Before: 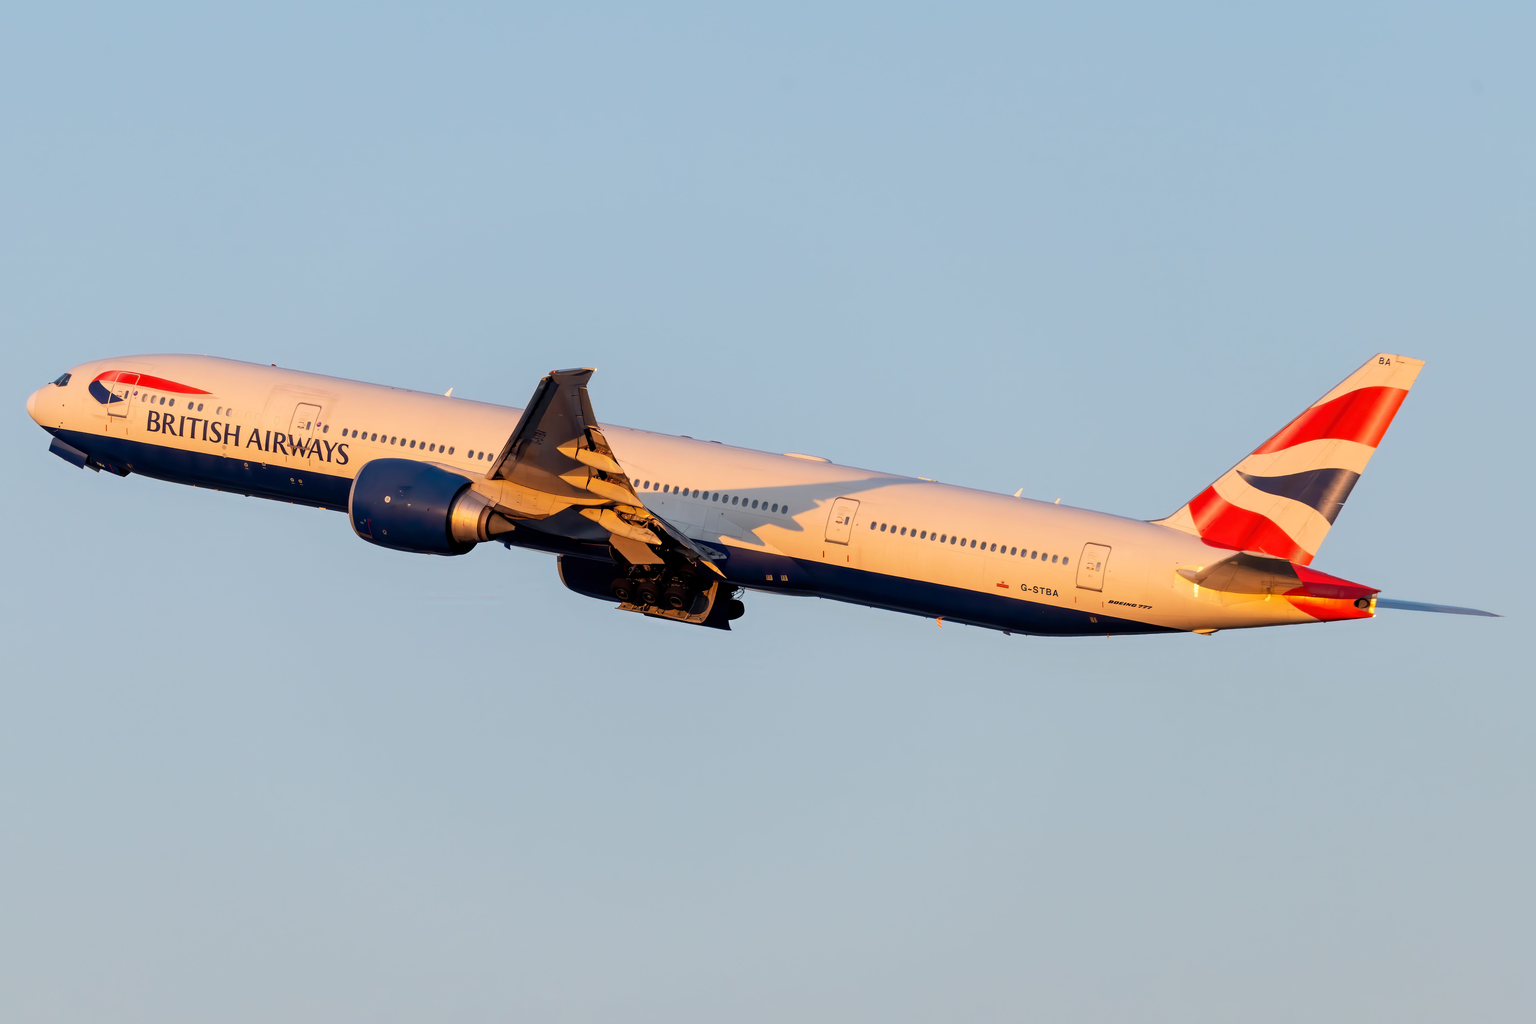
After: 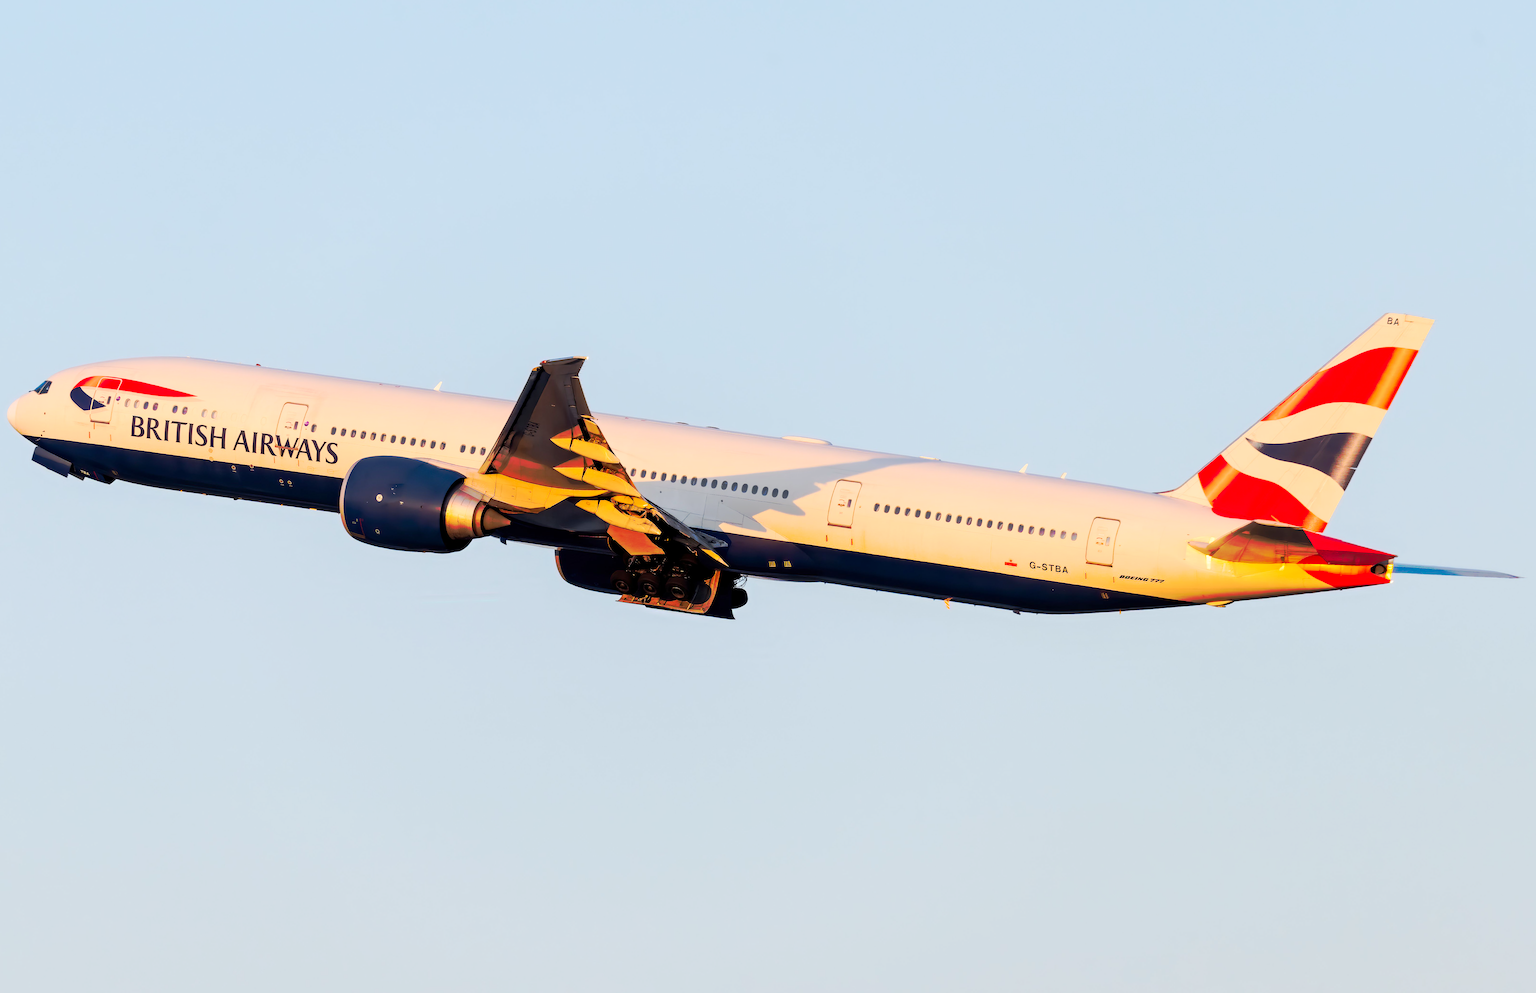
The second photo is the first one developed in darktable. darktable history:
tone curve: curves: ch0 [(0, 0) (0.003, 0.003) (0.011, 0.01) (0.025, 0.023) (0.044, 0.042) (0.069, 0.065) (0.1, 0.094) (0.136, 0.127) (0.177, 0.166) (0.224, 0.211) (0.277, 0.26) (0.335, 0.315) (0.399, 0.375) (0.468, 0.44) (0.543, 0.658) (0.623, 0.718) (0.709, 0.782) (0.801, 0.851) (0.898, 0.923) (1, 1)], preserve colors none
base curve: curves: ch0 [(0, 0) (0.666, 0.806) (1, 1)]
rotate and perspective: rotation -2°, crop left 0.022, crop right 0.978, crop top 0.049, crop bottom 0.951
